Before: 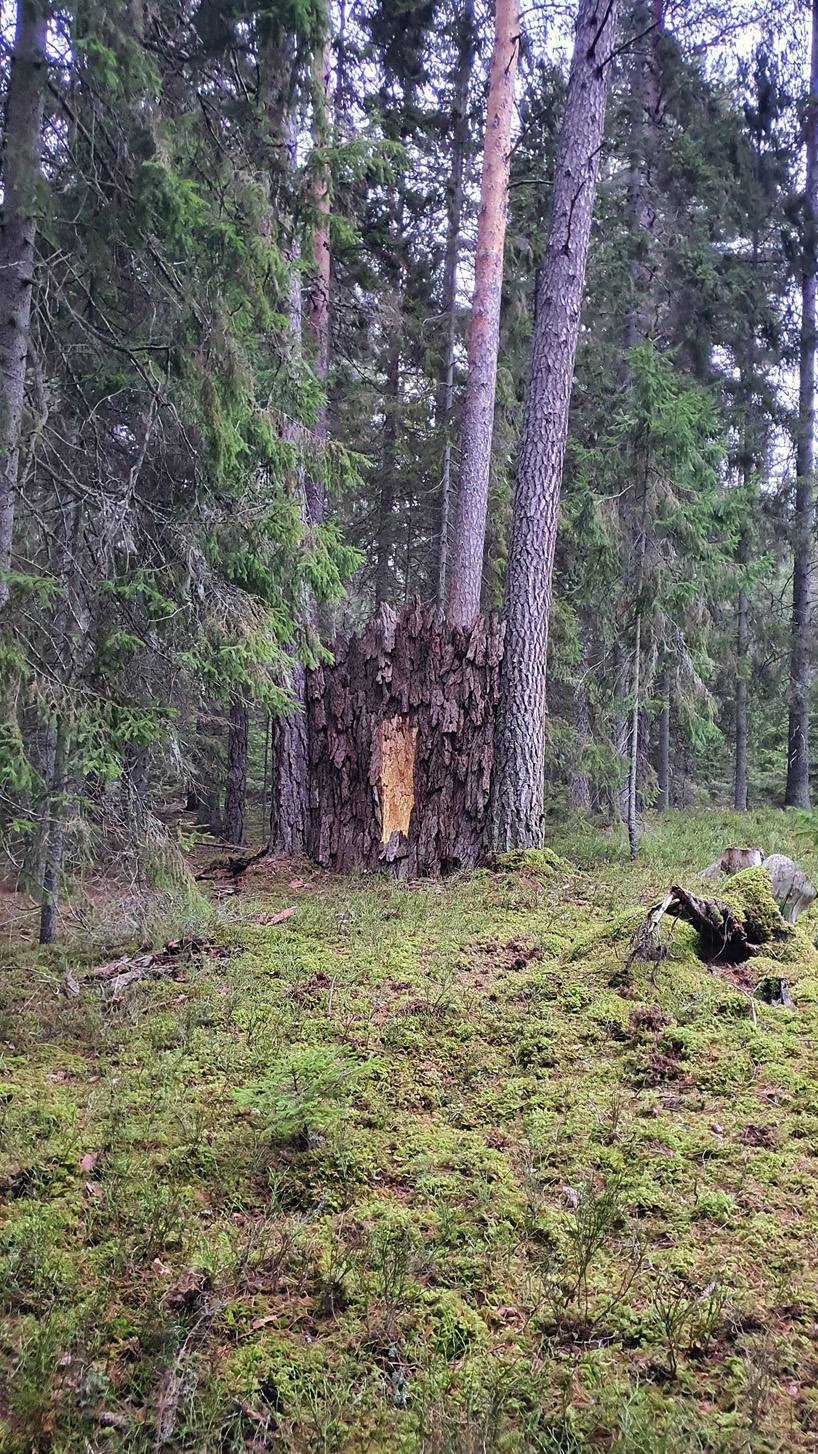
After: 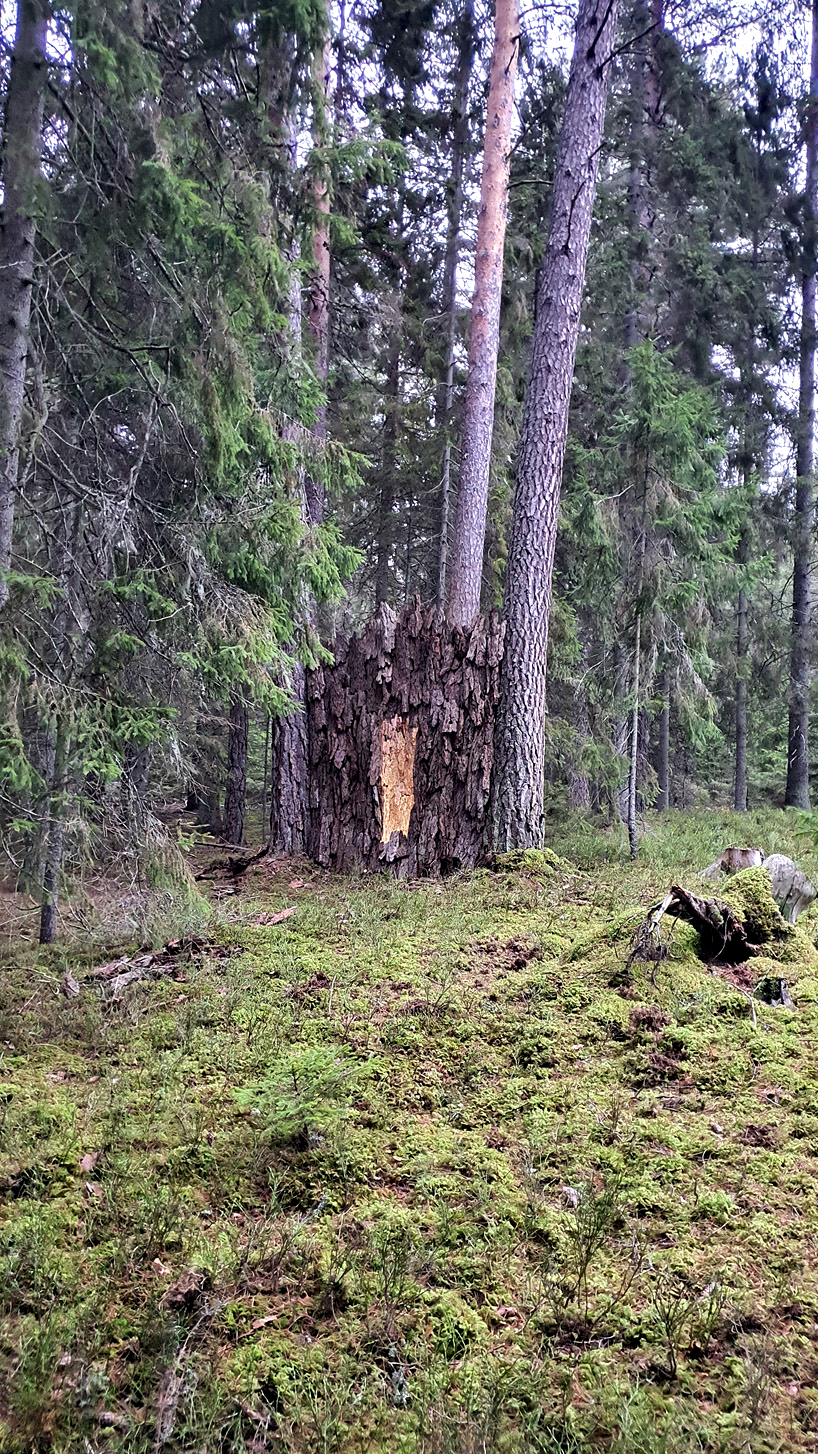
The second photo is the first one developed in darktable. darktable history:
contrast equalizer: octaves 7, y [[0.546, 0.552, 0.554, 0.554, 0.552, 0.546], [0.5 ×6], [0.5 ×6], [0 ×6], [0 ×6]]
